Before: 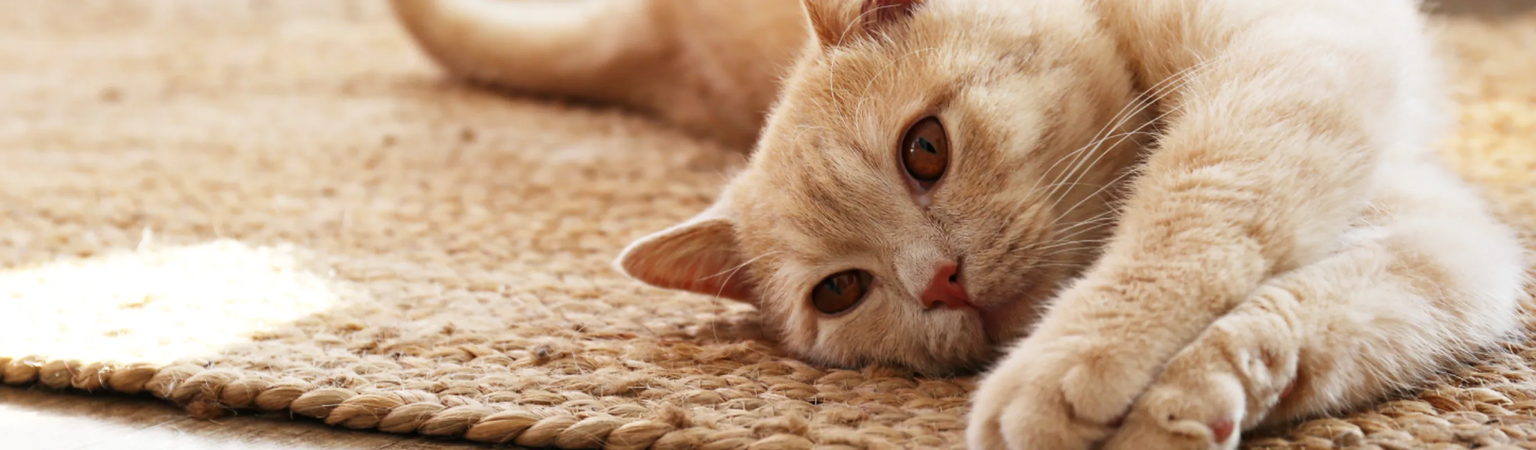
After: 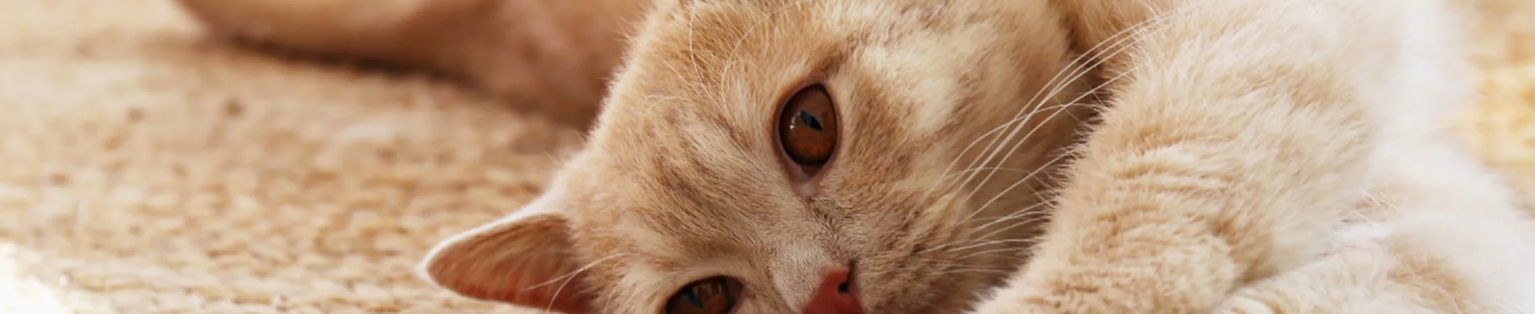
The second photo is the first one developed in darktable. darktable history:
crop: left 18.356%, top 11.069%, right 2.026%, bottom 33.14%
exposure: exposure -0.065 EV, compensate highlight preservation false
